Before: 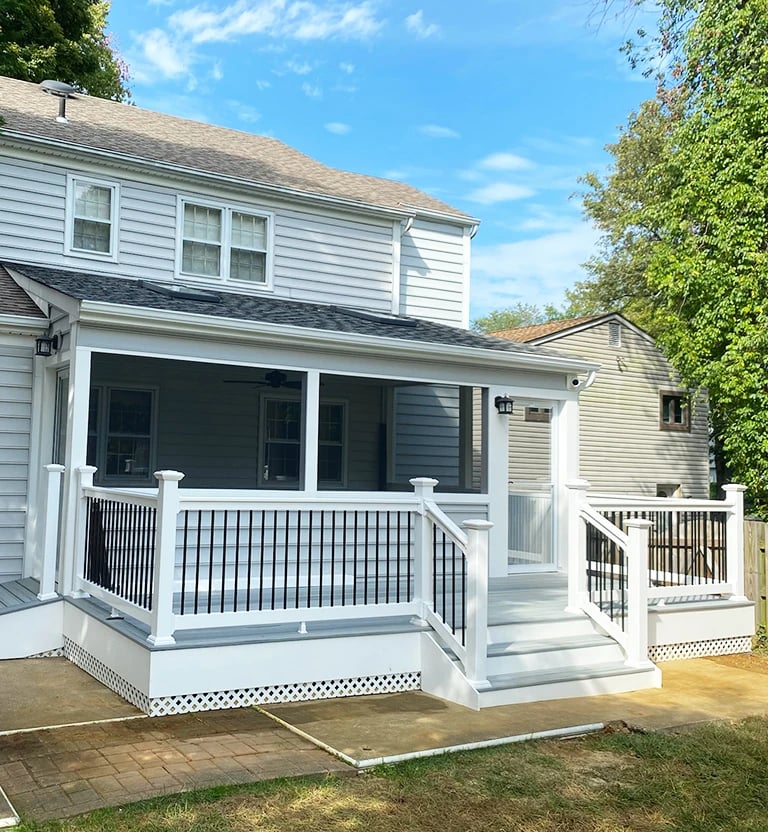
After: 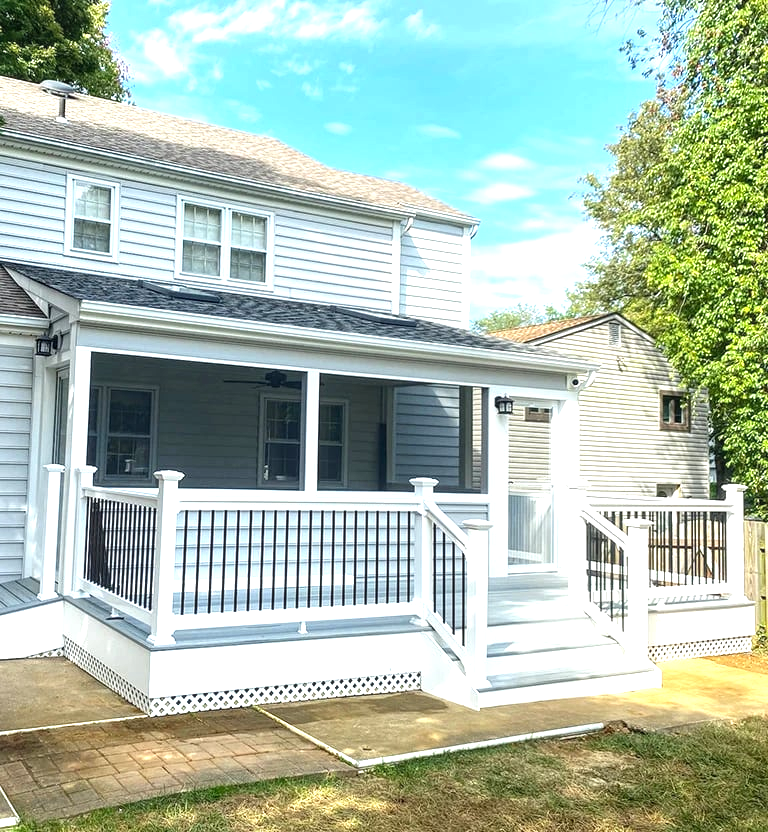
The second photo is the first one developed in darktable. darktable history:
local contrast: on, module defaults
exposure: exposure 0.779 EV, compensate exposure bias true, compensate highlight preservation false
